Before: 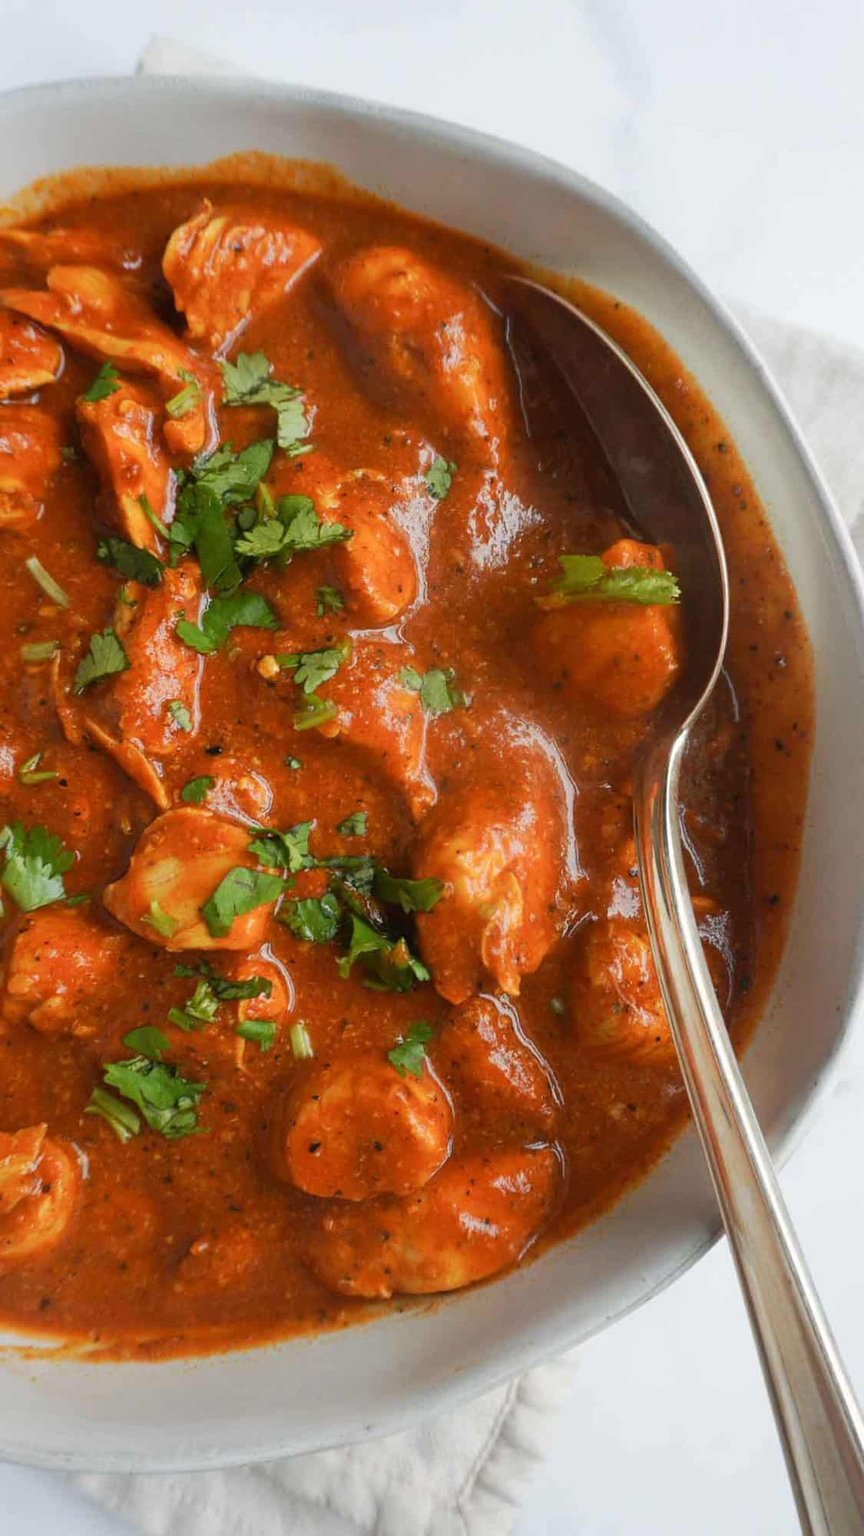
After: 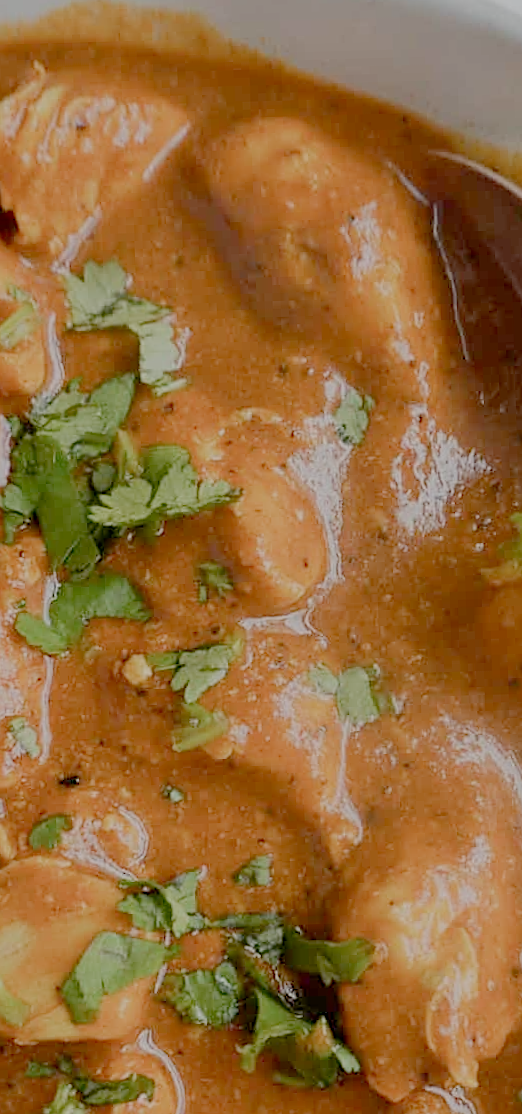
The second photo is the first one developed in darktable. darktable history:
tone equalizer: -8 EV -0.417 EV, -7 EV -0.389 EV, -6 EV -0.333 EV, -5 EV -0.222 EV, -3 EV 0.222 EV, -2 EV 0.333 EV, -1 EV 0.389 EV, +0 EV 0.417 EV, edges refinement/feathering 500, mask exposure compensation -1.57 EV, preserve details no
filmic rgb: white relative exposure 8 EV, threshold 3 EV, structure ↔ texture 100%, target black luminance 0%, hardness 2.44, latitude 76.53%, contrast 0.562, shadows ↔ highlights balance 0%, preserve chrominance no, color science v4 (2020), iterations of high-quality reconstruction 10, type of noise poissonian, enable highlight reconstruction true
white balance: emerald 1
crop: left 20.248%, top 10.86%, right 35.675%, bottom 34.321%
sharpen: on, module defaults
rotate and perspective: rotation -1.77°, lens shift (horizontal) 0.004, automatic cropping off
exposure: black level correction 0.001, exposure 0.5 EV, compensate exposure bias true, compensate highlight preservation false
